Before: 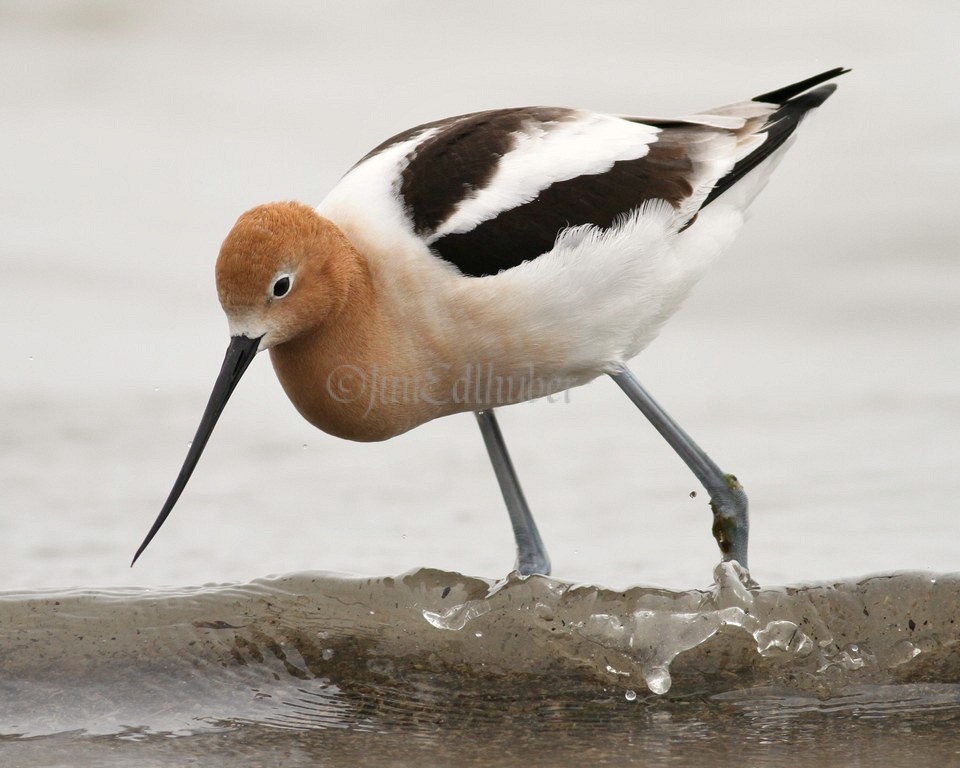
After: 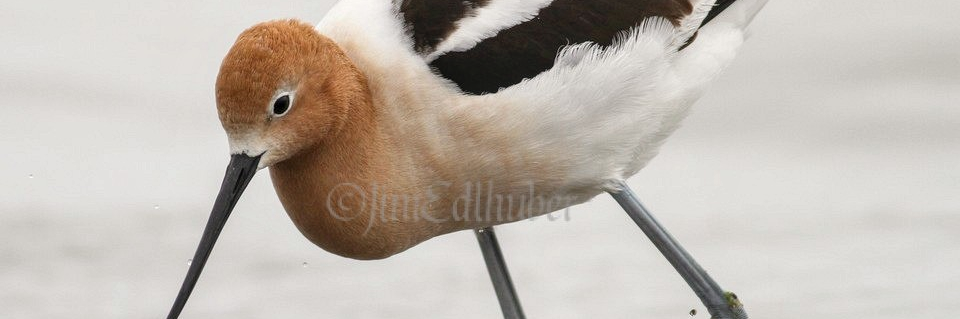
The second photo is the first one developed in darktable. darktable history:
crop and rotate: top 23.761%, bottom 34.573%
local contrast: on, module defaults
